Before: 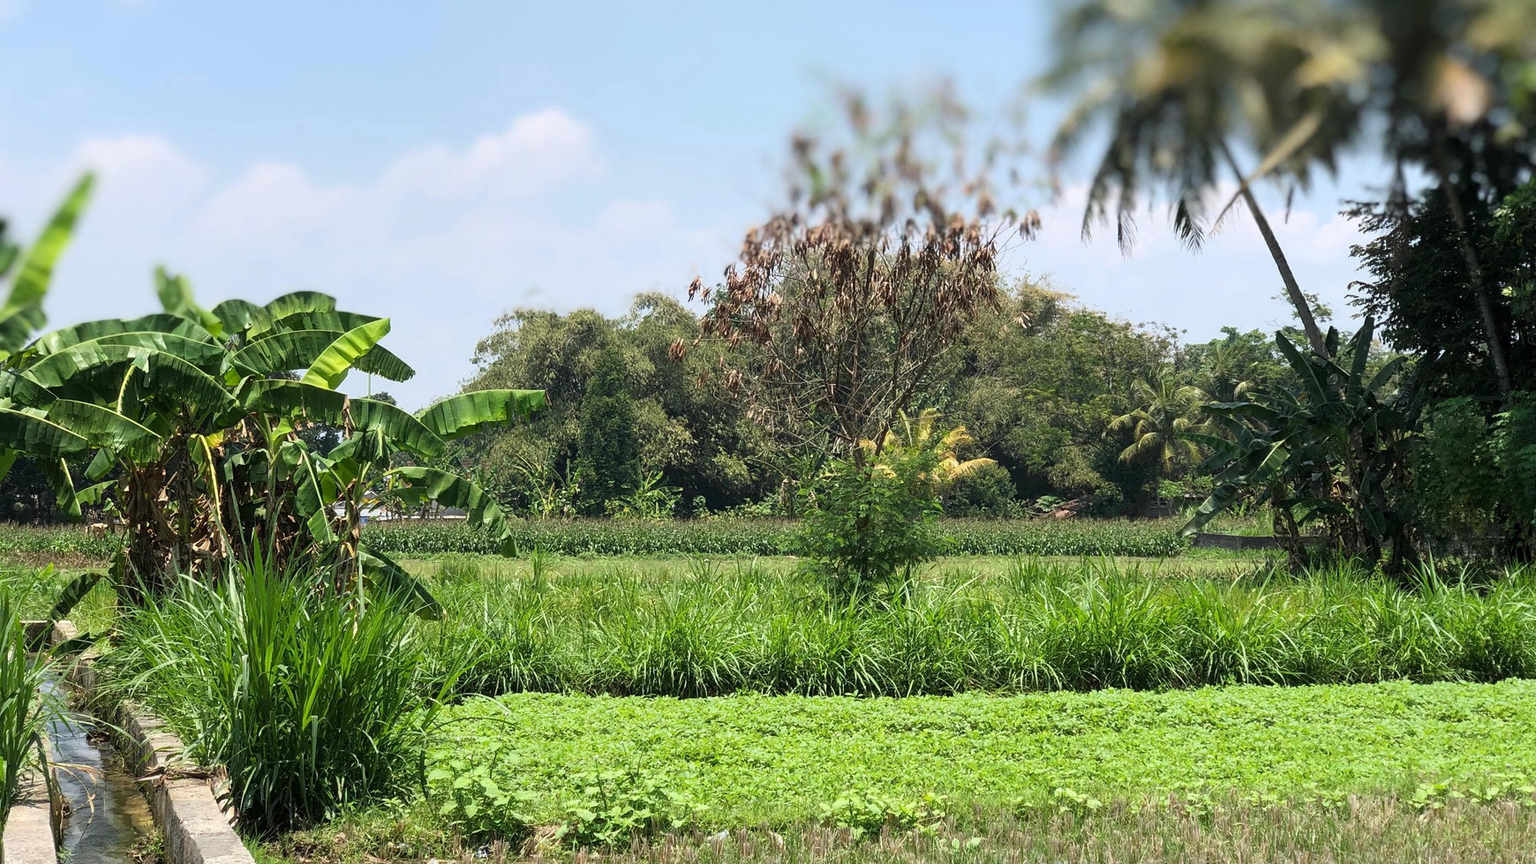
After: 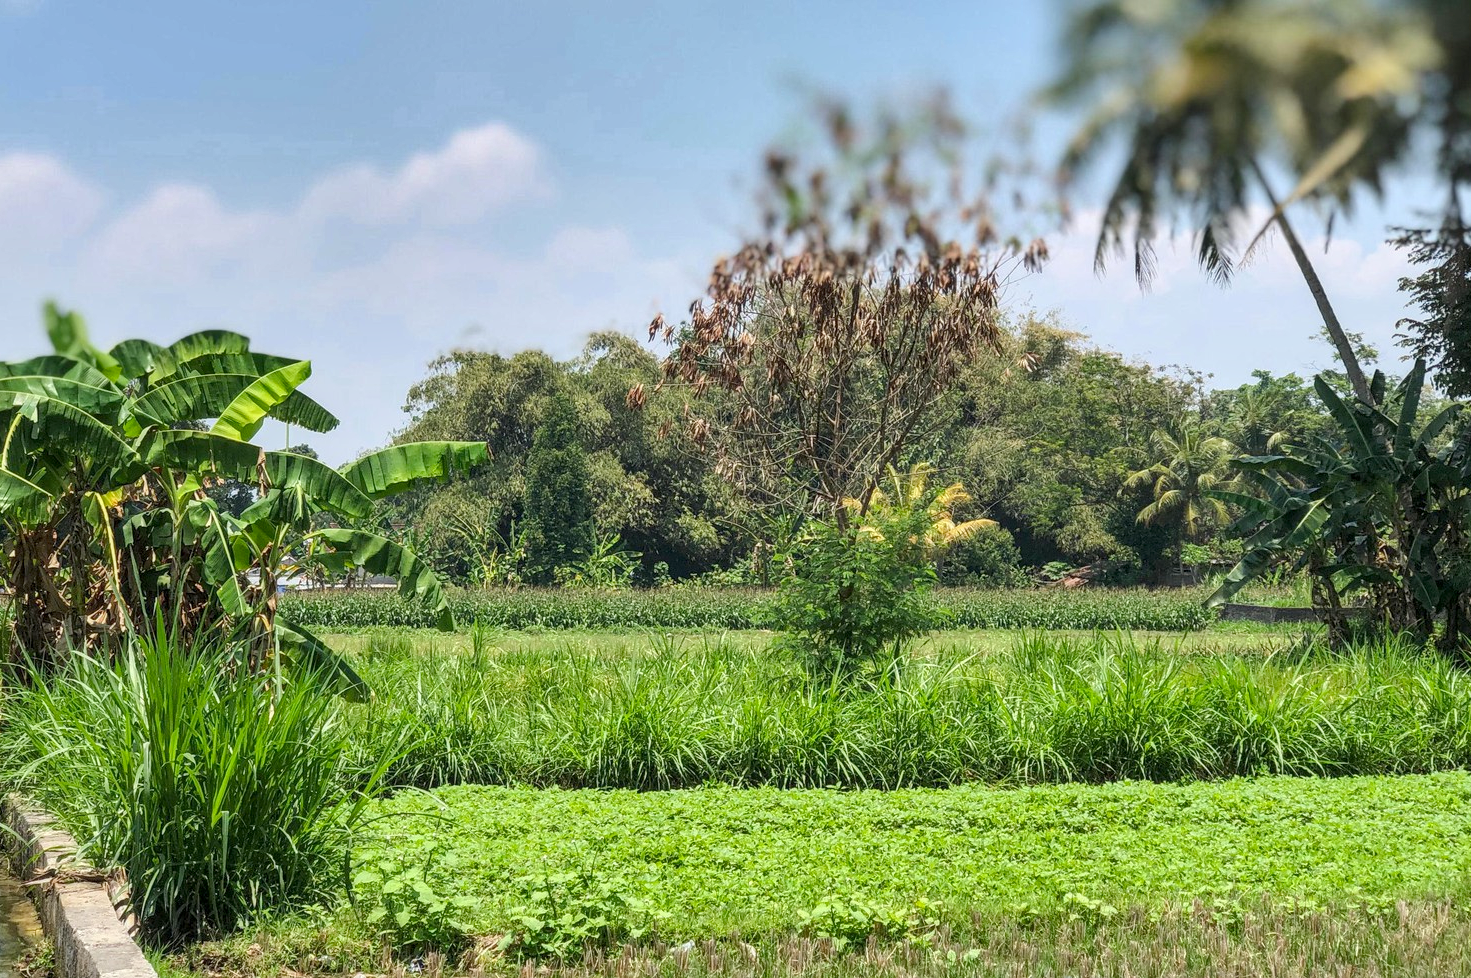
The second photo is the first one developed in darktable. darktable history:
crop: left 7.559%, right 7.845%
local contrast: on, module defaults
shadows and highlights: radius 106.75, shadows 23.84, highlights -58.35, low approximation 0.01, soften with gaussian
color balance rgb: highlights gain › luminance 14.758%, perceptual saturation grading › global saturation 2.987%, perceptual brilliance grading › mid-tones 10.822%, perceptual brilliance grading › shadows 15.119%, contrast -10.57%
